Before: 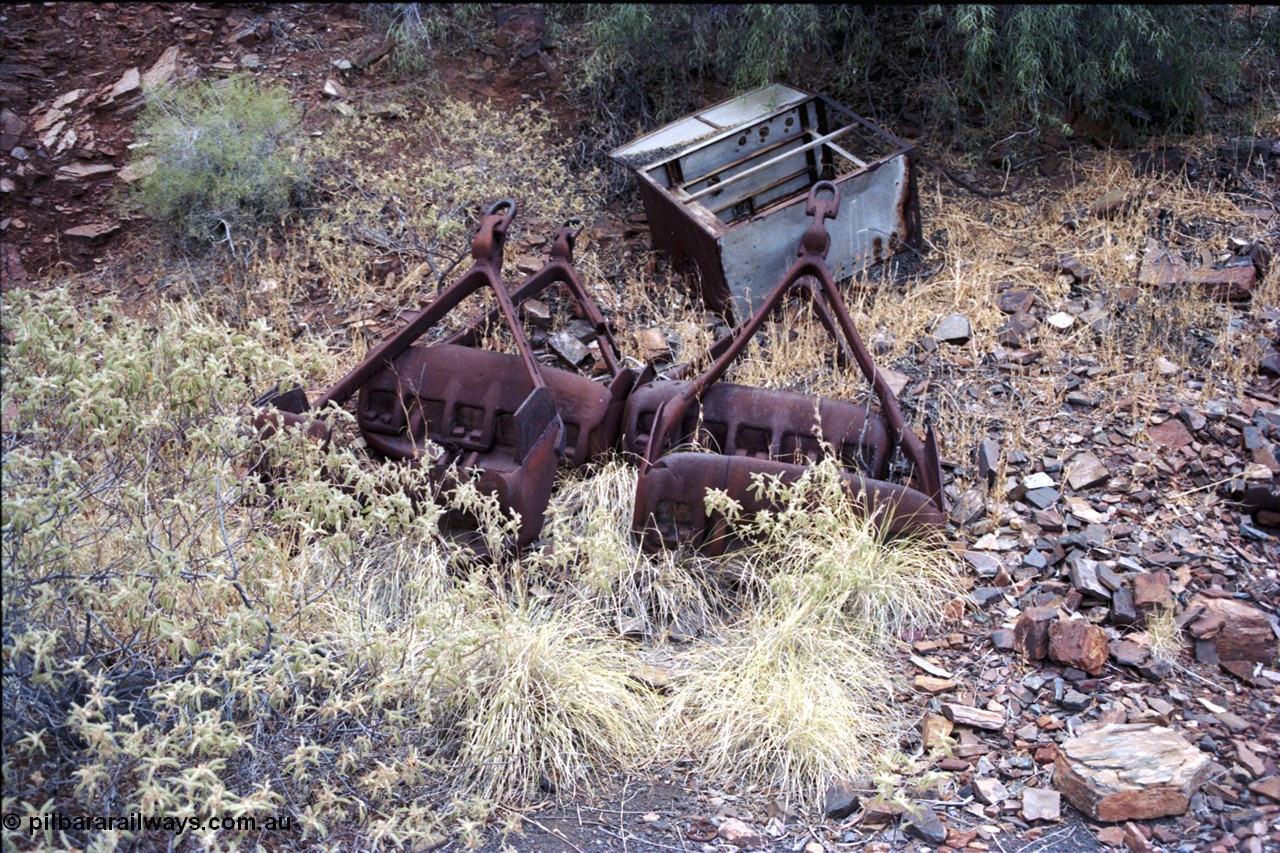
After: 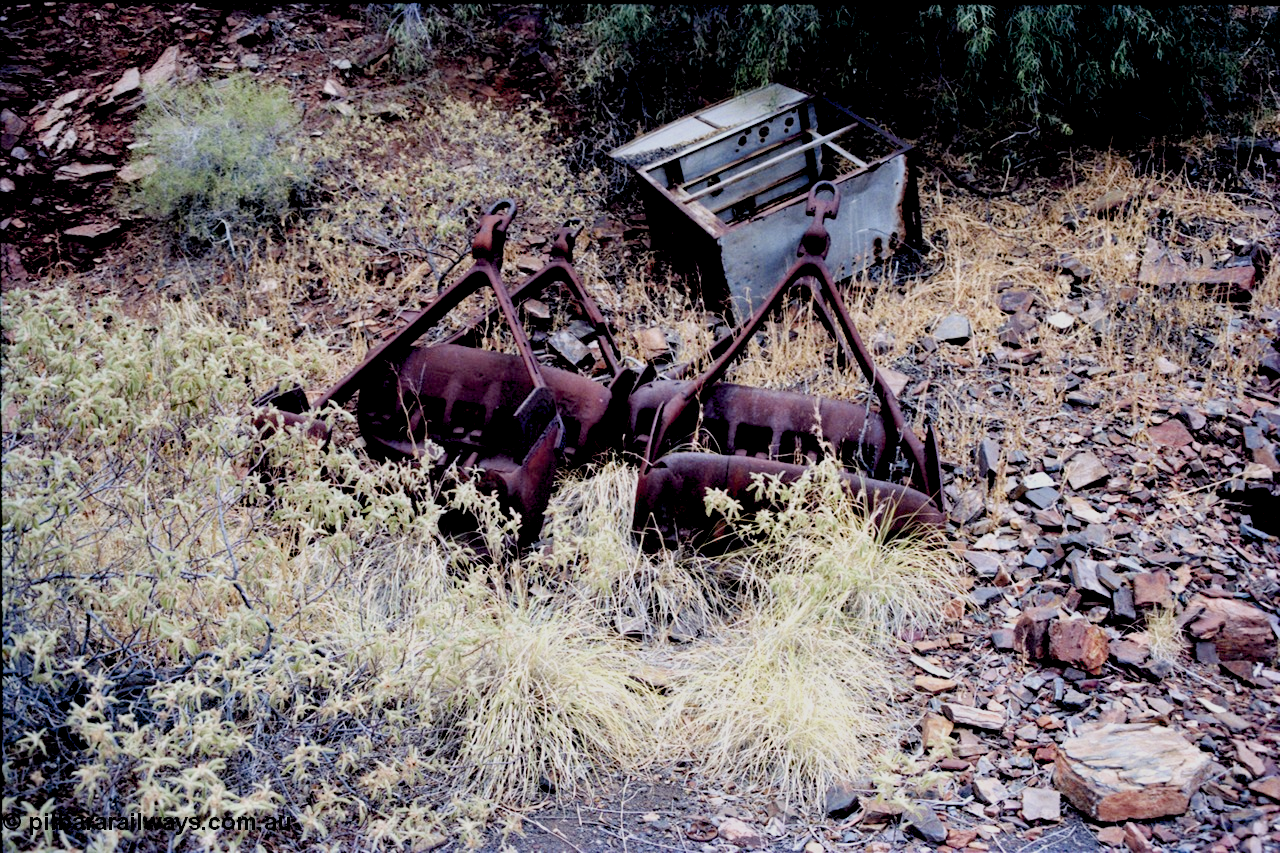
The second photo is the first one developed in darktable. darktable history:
filmic rgb: black relative exposure -7.76 EV, white relative exposure 4.4 EV, hardness 3.75, latitude 38.15%, contrast 0.975, highlights saturation mix 9.39%, shadows ↔ highlights balance 3.95%
exposure: black level correction 0.032, exposure 0.309 EV, compensate highlight preservation false
